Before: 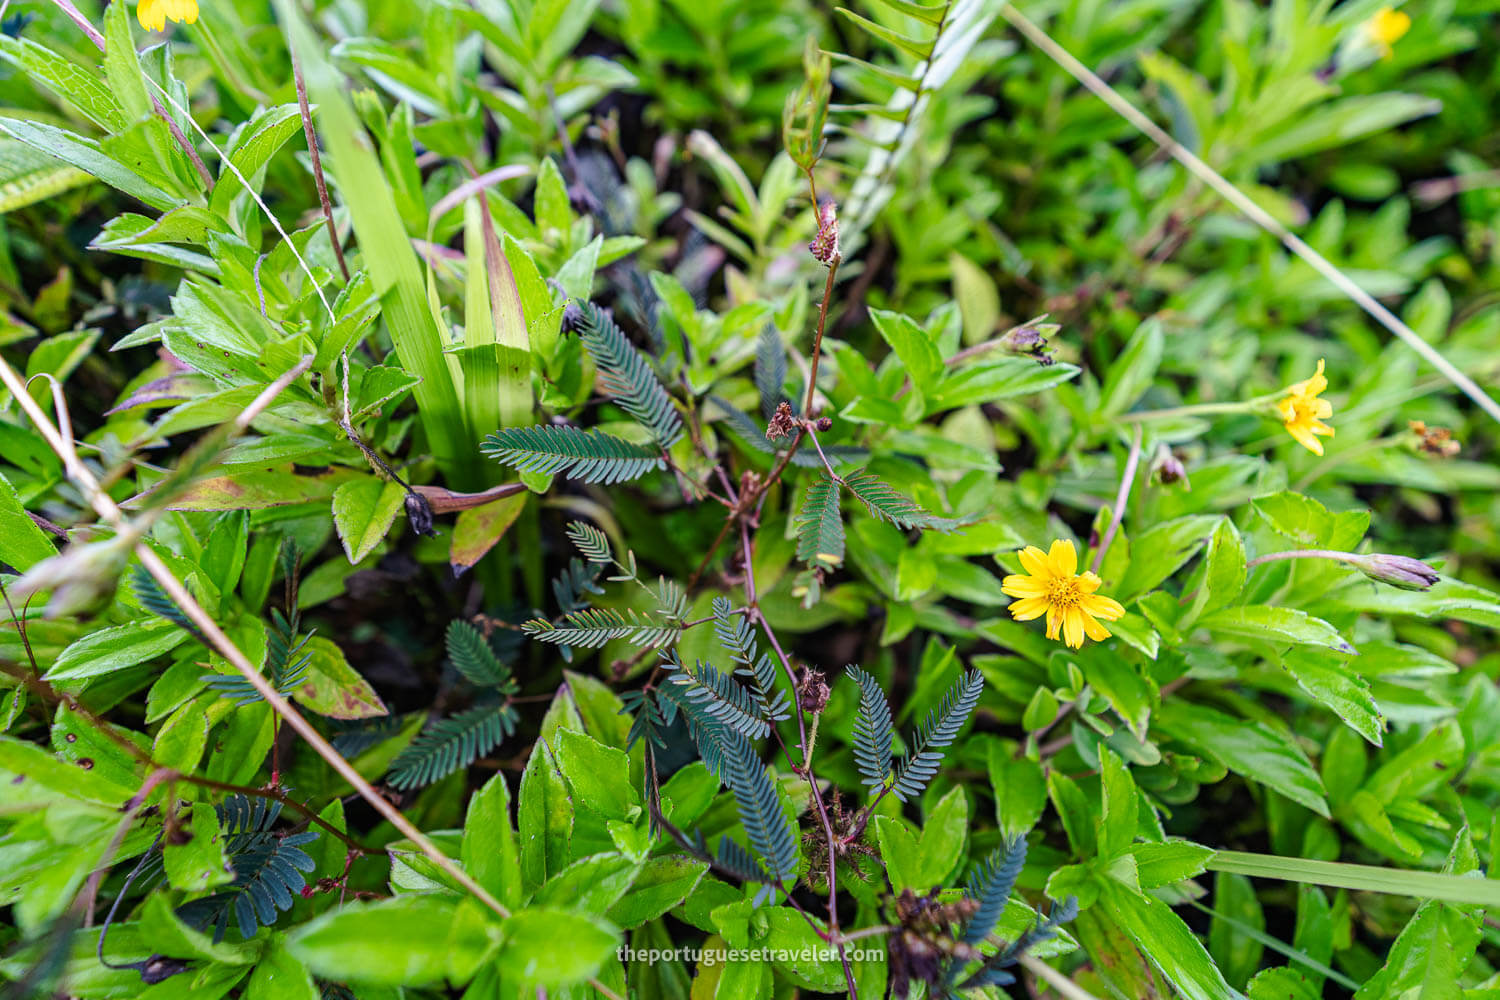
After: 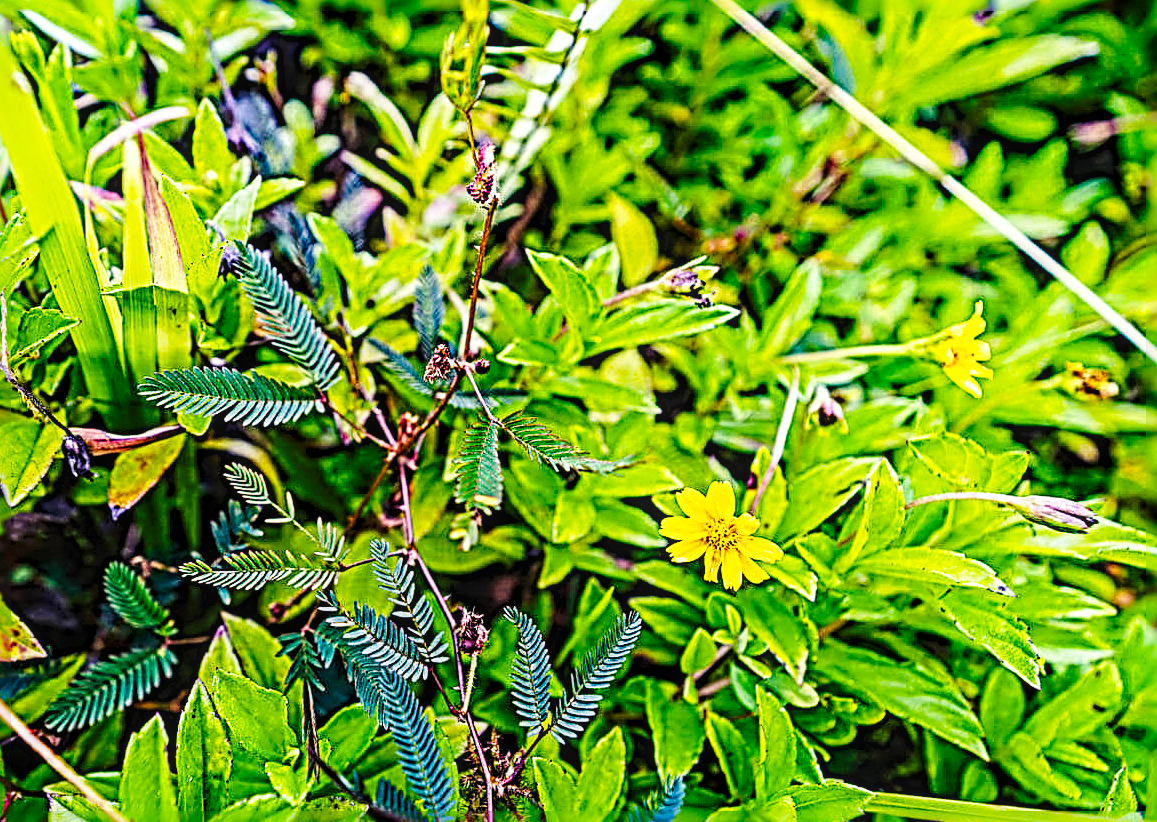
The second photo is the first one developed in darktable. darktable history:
base curve: curves: ch0 [(0, 0) (0.028, 0.03) (0.121, 0.232) (0.46, 0.748) (0.859, 0.968) (1, 1)], preserve colors none
exposure: exposure -0.109 EV, compensate highlight preservation false
crop: left 22.83%, top 5.866%, bottom 11.871%
local contrast: on, module defaults
color balance rgb: highlights gain › chroma 3.09%, highlights gain › hue 78.13°, linear chroma grading › shadows 10.27%, linear chroma grading › highlights 10.414%, linear chroma grading › global chroma 14.941%, linear chroma grading › mid-tones 14.937%, perceptual saturation grading › global saturation 25.271%, global vibrance 20%
sharpen: radius 4.028, amount 1.985
